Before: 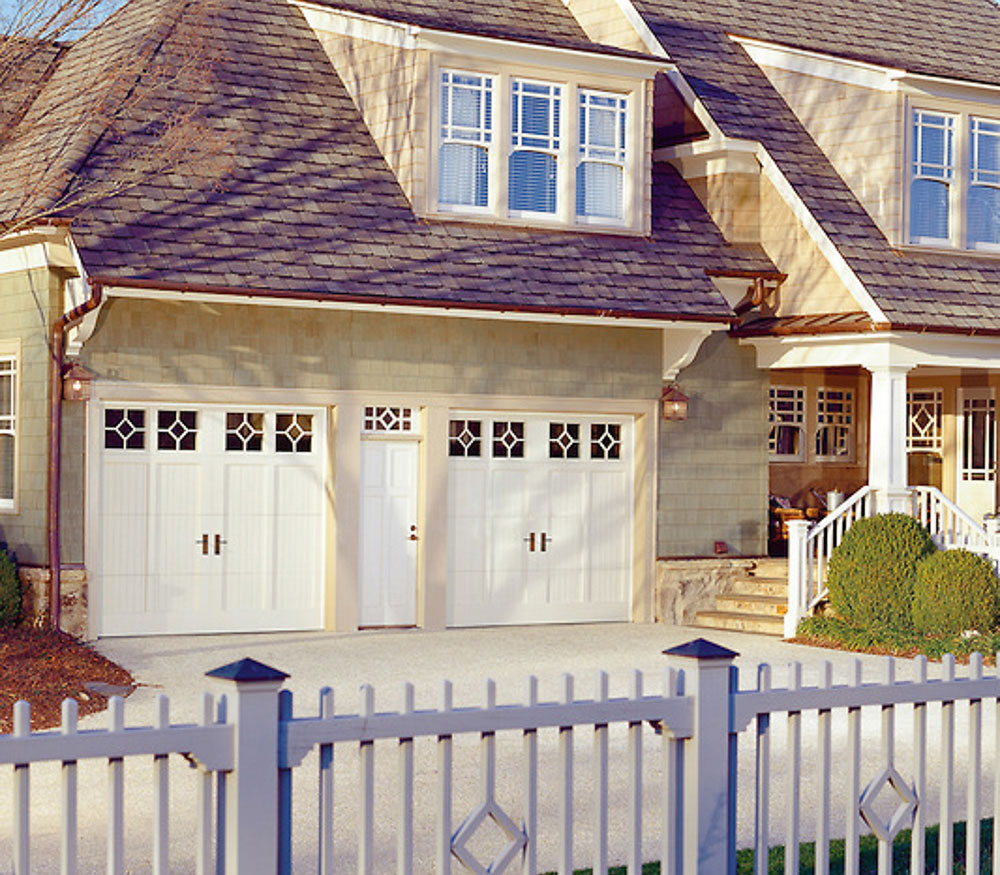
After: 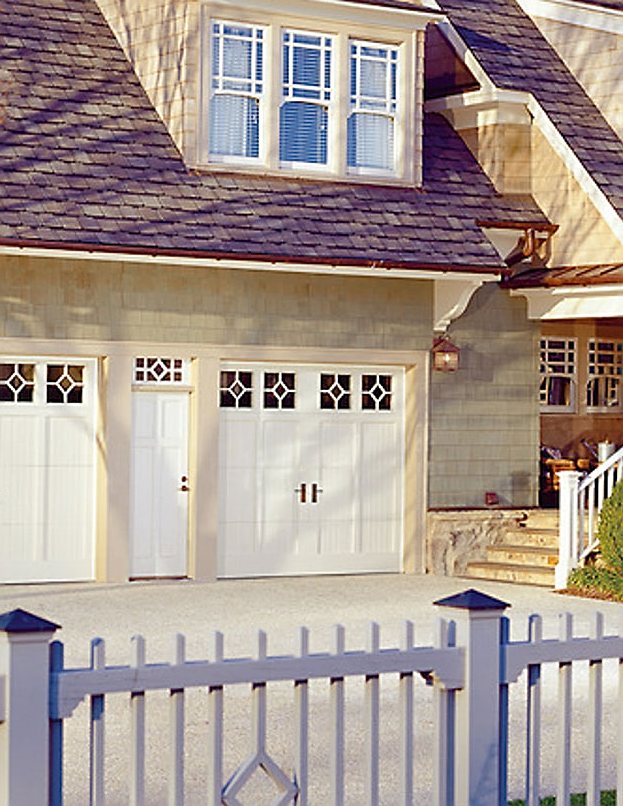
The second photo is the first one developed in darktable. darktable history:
sharpen: on, module defaults
crop and rotate: left 22.918%, top 5.629%, right 14.711%, bottom 2.247%
